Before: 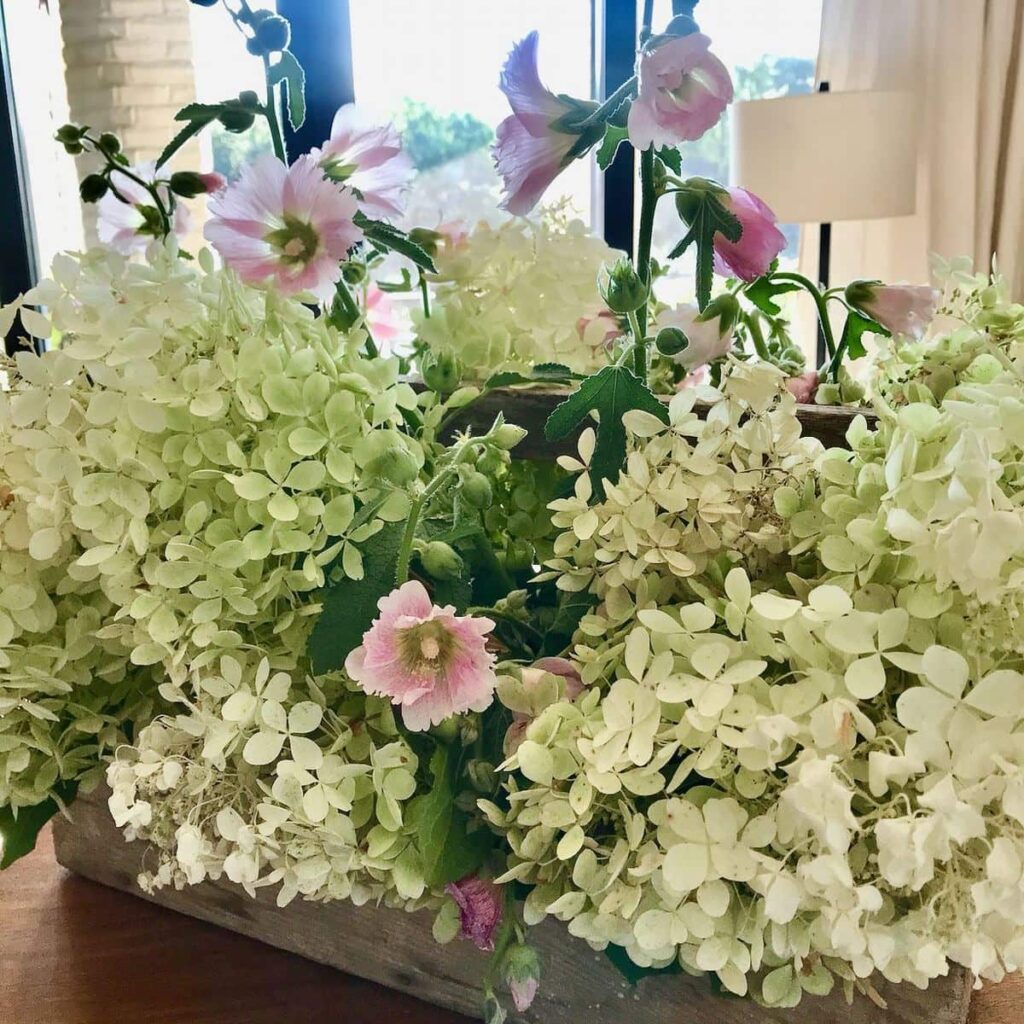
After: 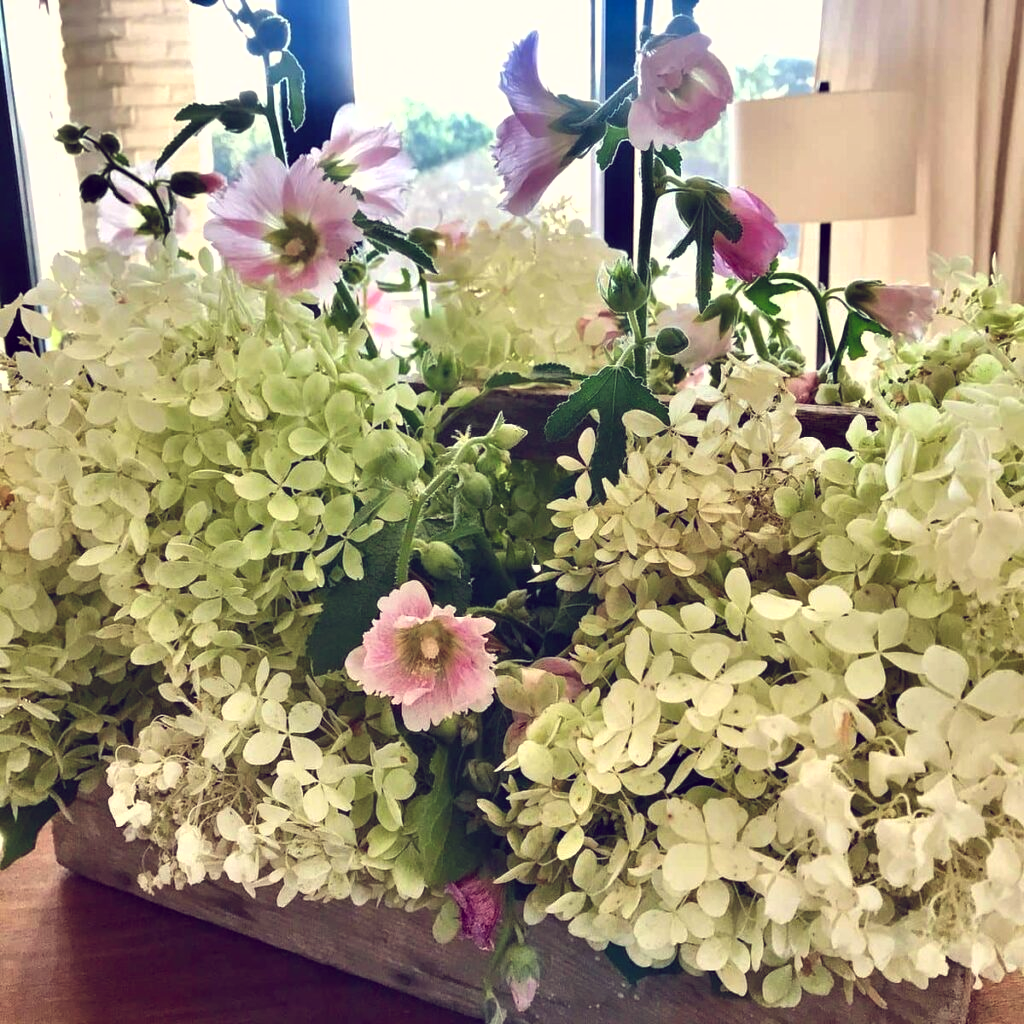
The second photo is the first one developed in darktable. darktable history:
shadows and highlights: shadows 29.61, highlights -30.47, low approximation 0.01, soften with gaussian
color balance: lift [1.001, 0.997, 0.99, 1.01], gamma [1.007, 1, 0.975, 1.025], gain [1, 1.065, 1.052, 0.935], contrast 13.25%
